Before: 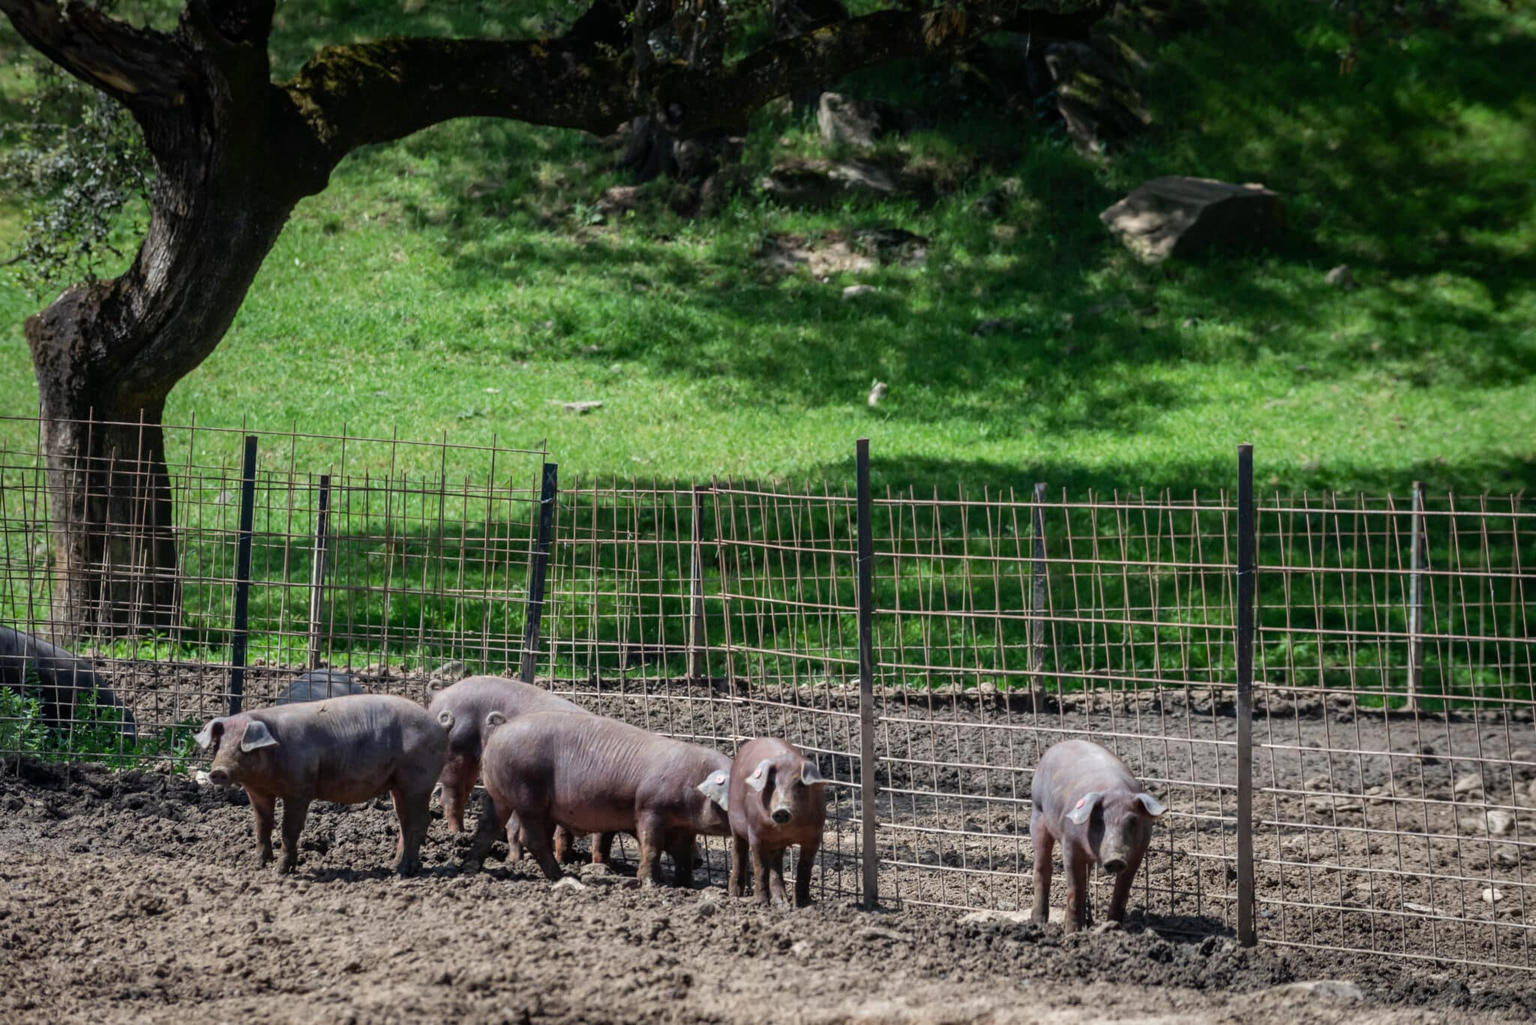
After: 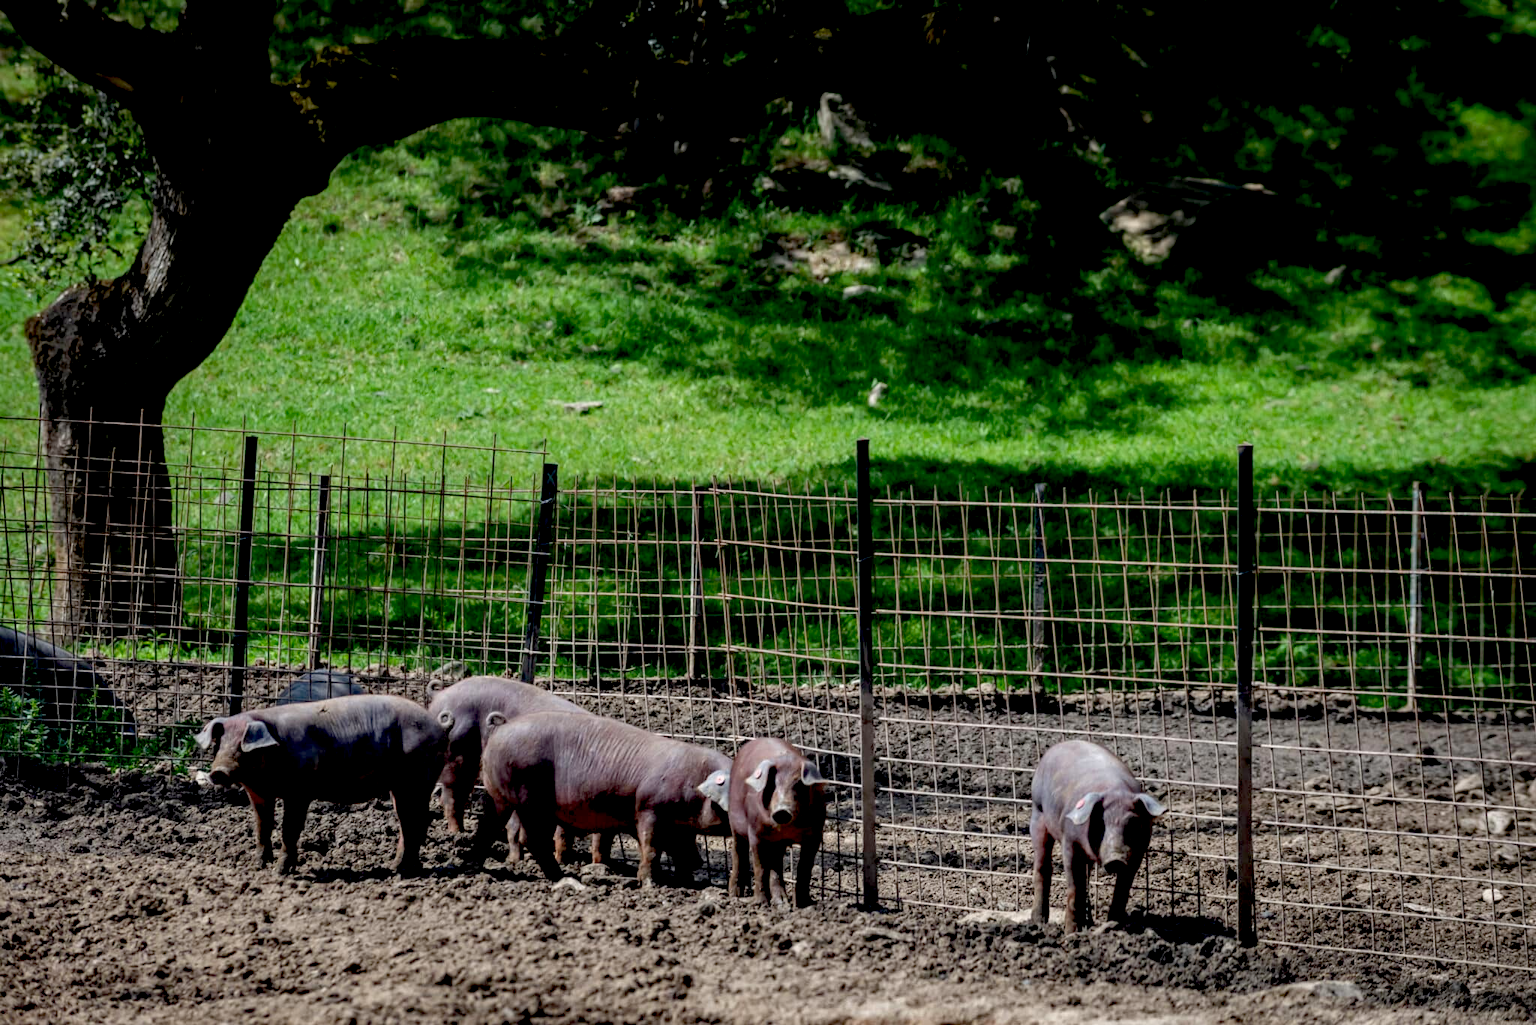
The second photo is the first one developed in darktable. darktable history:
exposure: black level correction 0.028, exposure -0.075 EV, compensate highlight preservation false
haze removal: compatibility mode true, adaptive false
